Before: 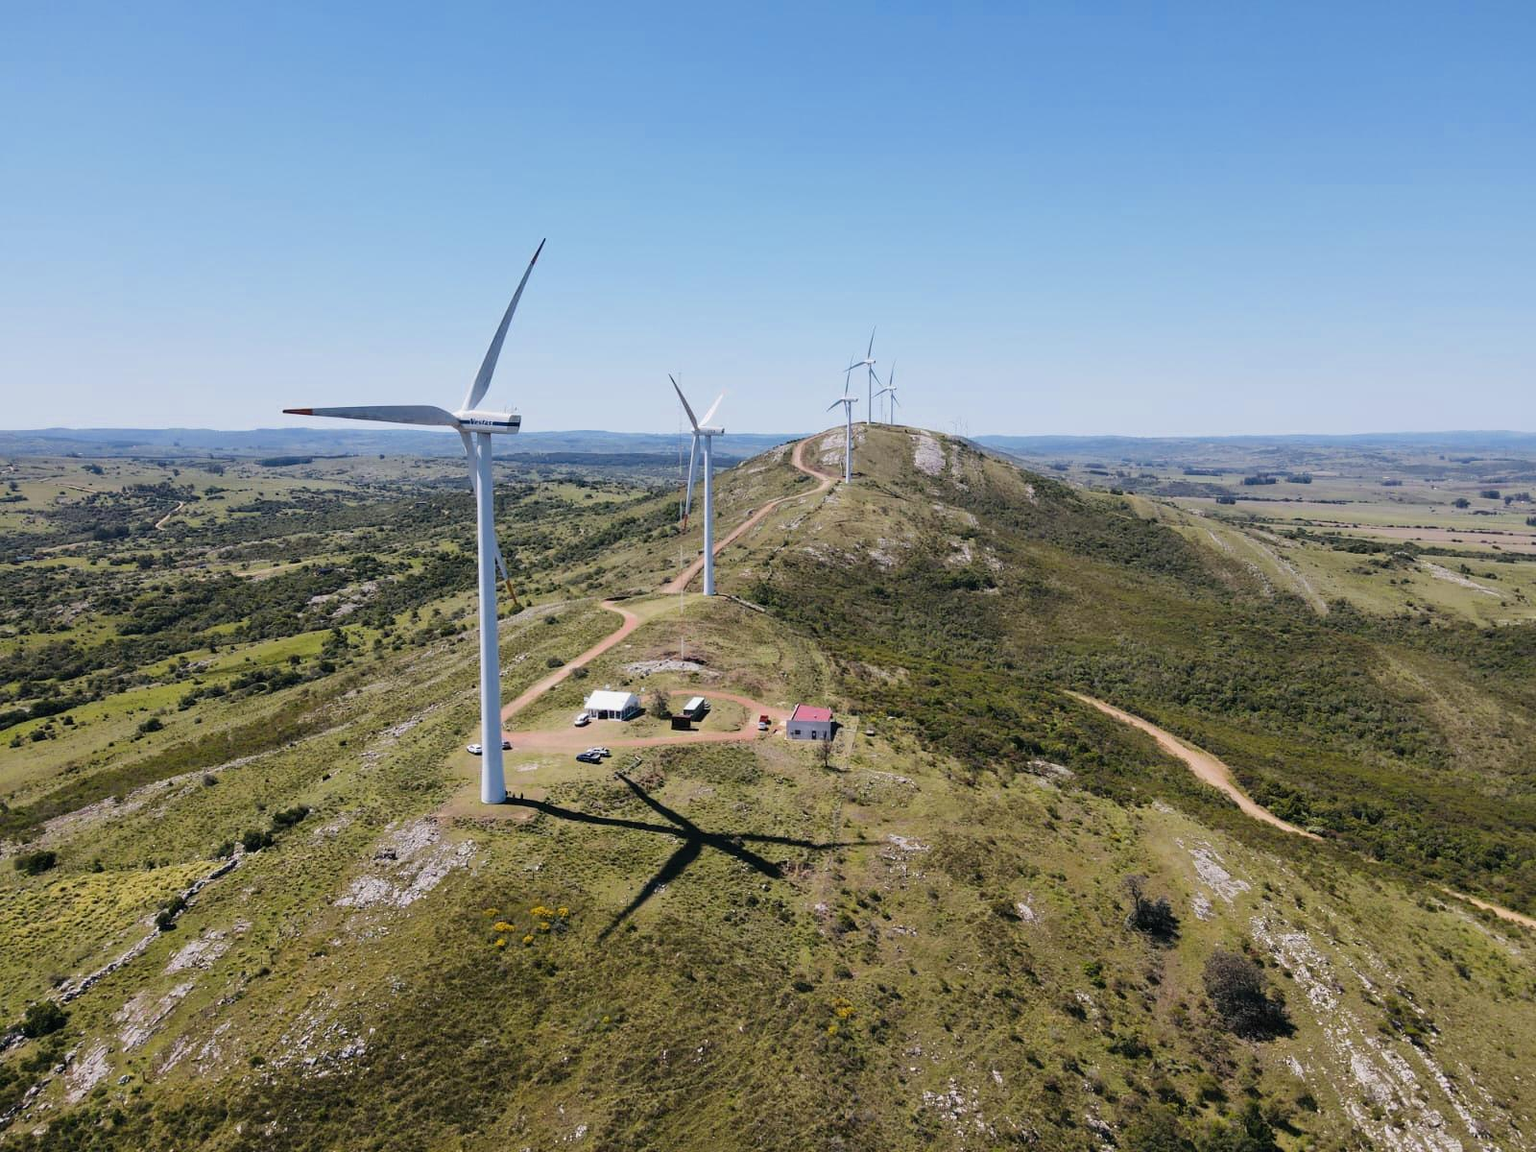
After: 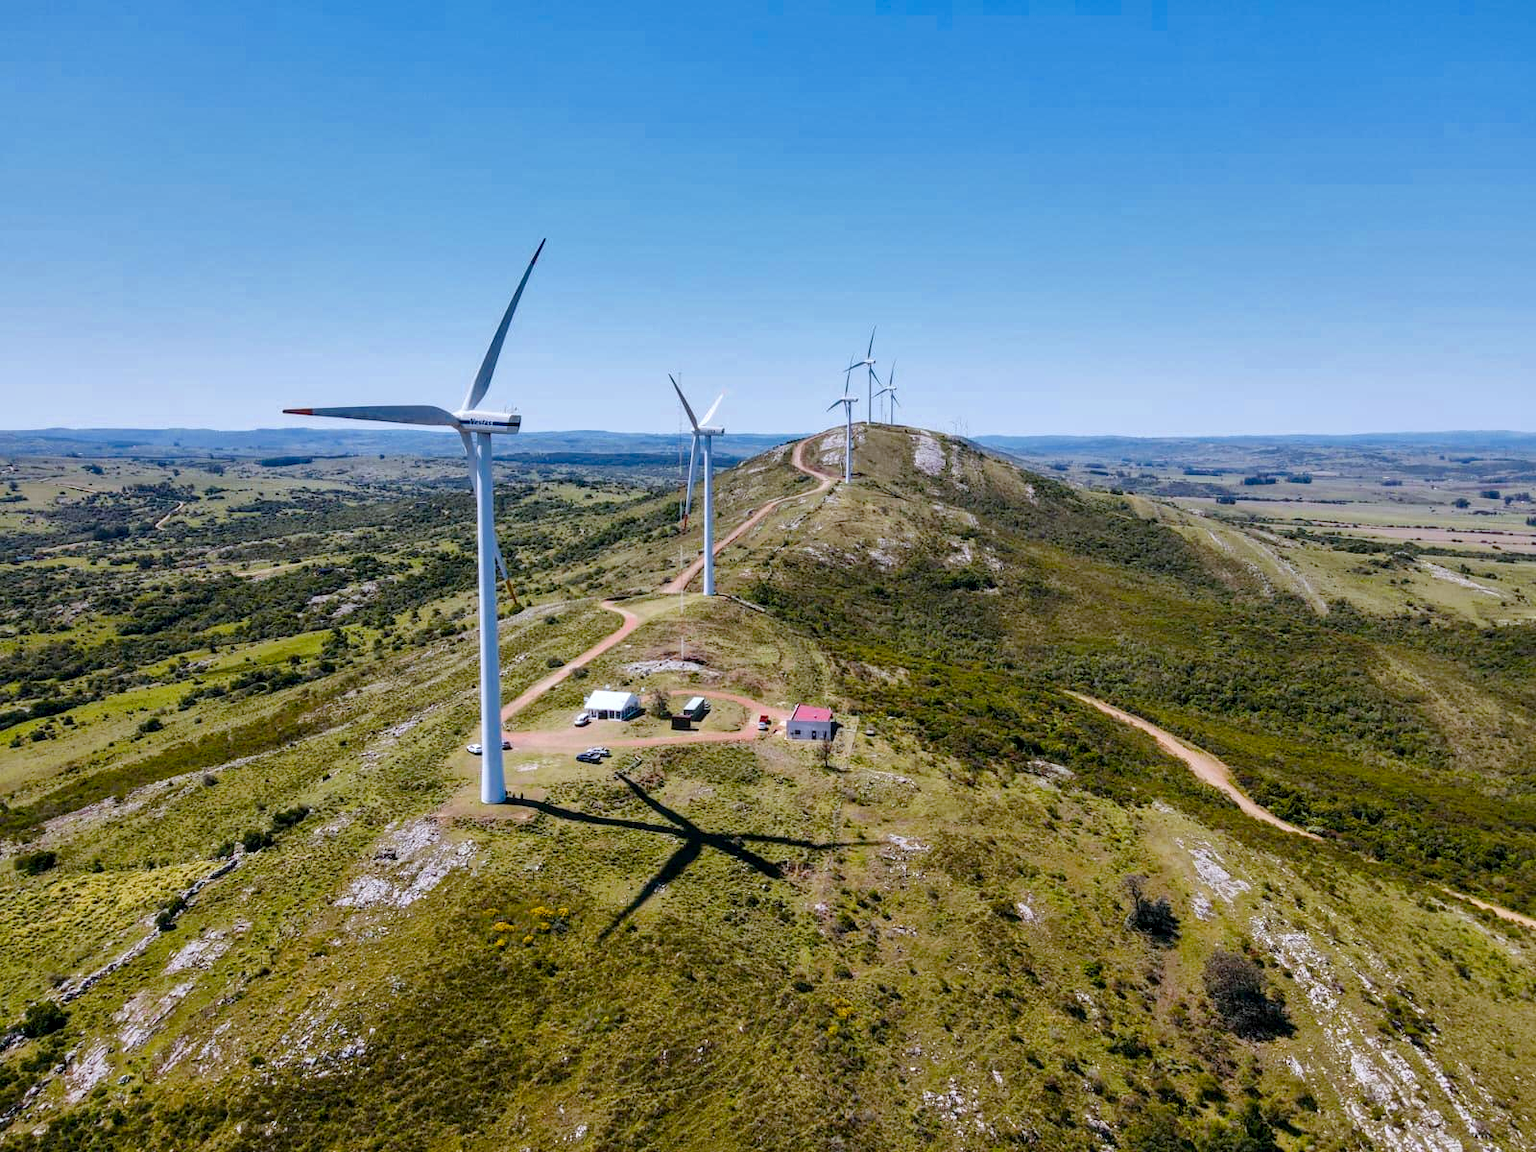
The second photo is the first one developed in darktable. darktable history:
color balance rgb: perceptual saturation grading › global saturation 35%, perceptual saturation grading › highlights -25%, perceptual saturation grading › shadows 50%
shadows and highlights: radius 108.52, shadows 23.73, highlights -59.32, low approximation 0.01, soften with gaussian
local contrast: detail 130%
color correction: highlights a* -0.772, highlights b* -8.92
